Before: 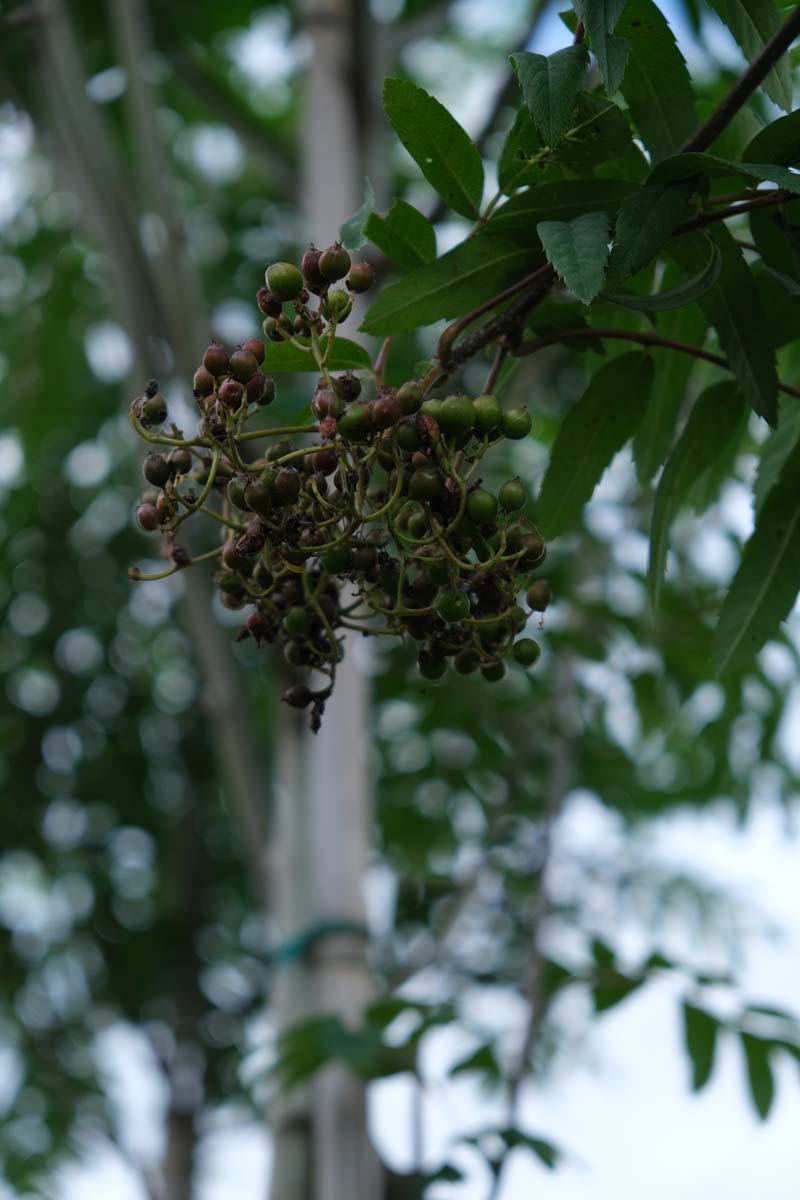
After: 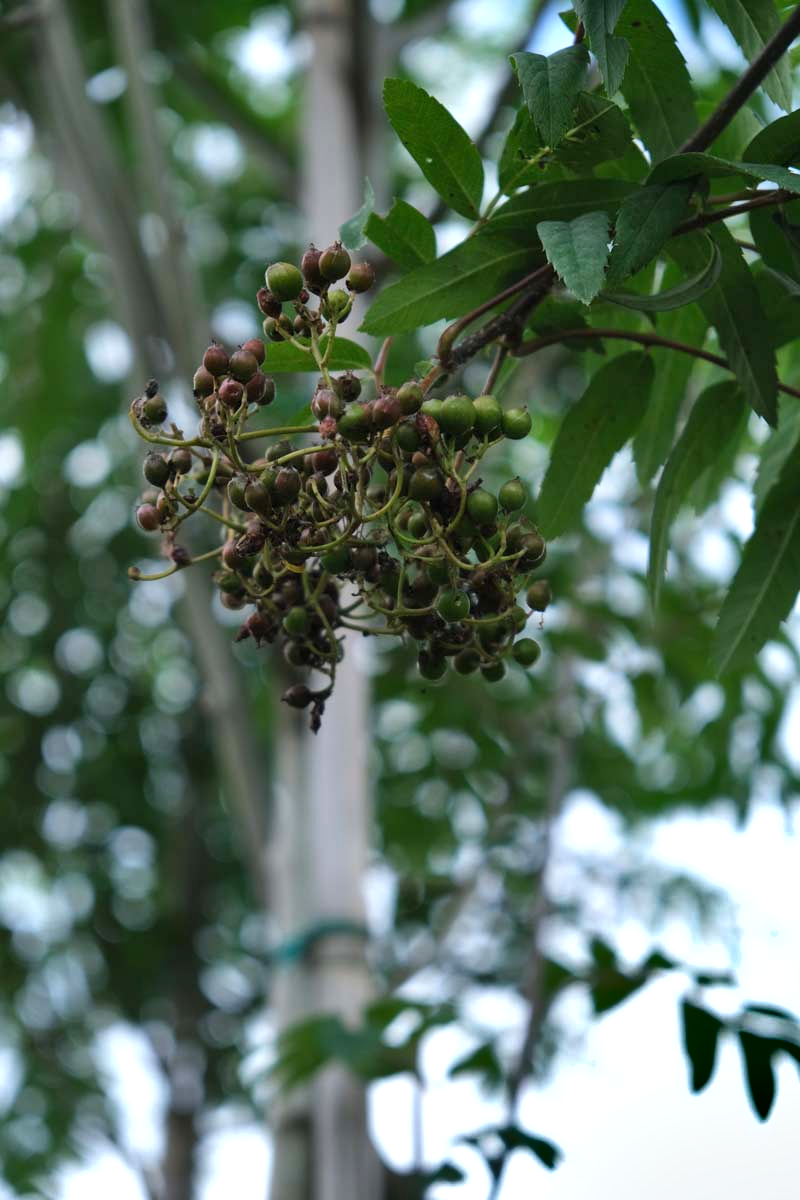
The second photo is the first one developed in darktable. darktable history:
shadows and highlights: low approximation 0.01, soften with gaussian
exposure: exposure 0.659 EV, compensate exposure bias true, compensate highlight preservation false
